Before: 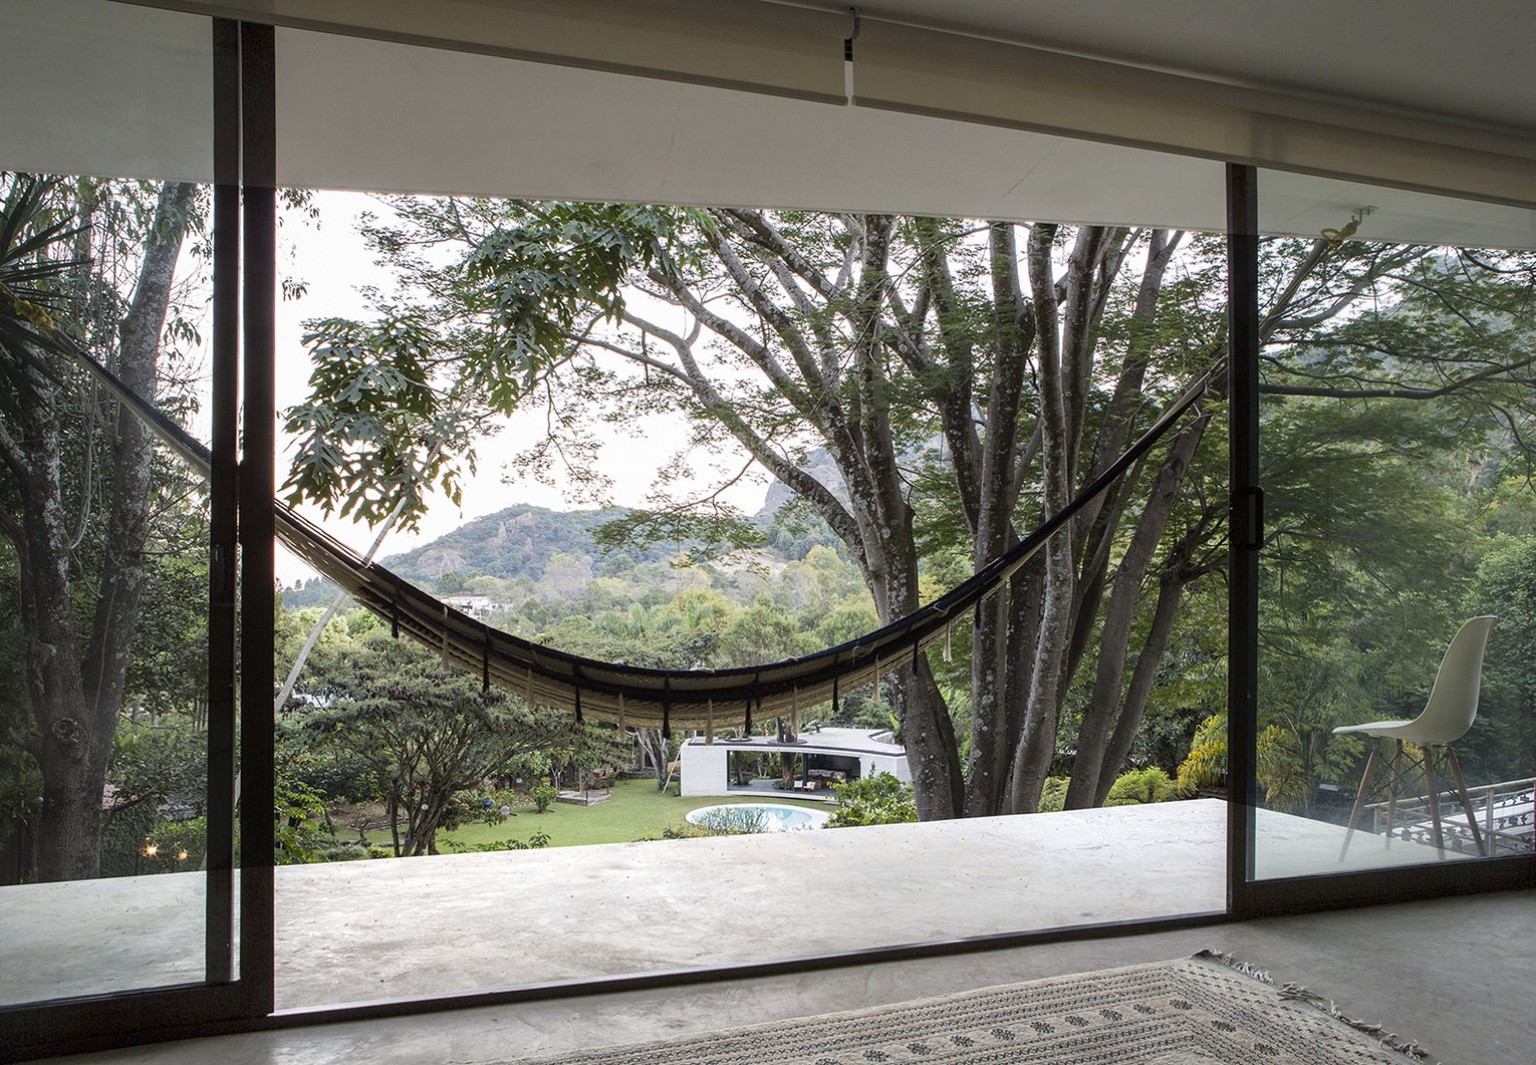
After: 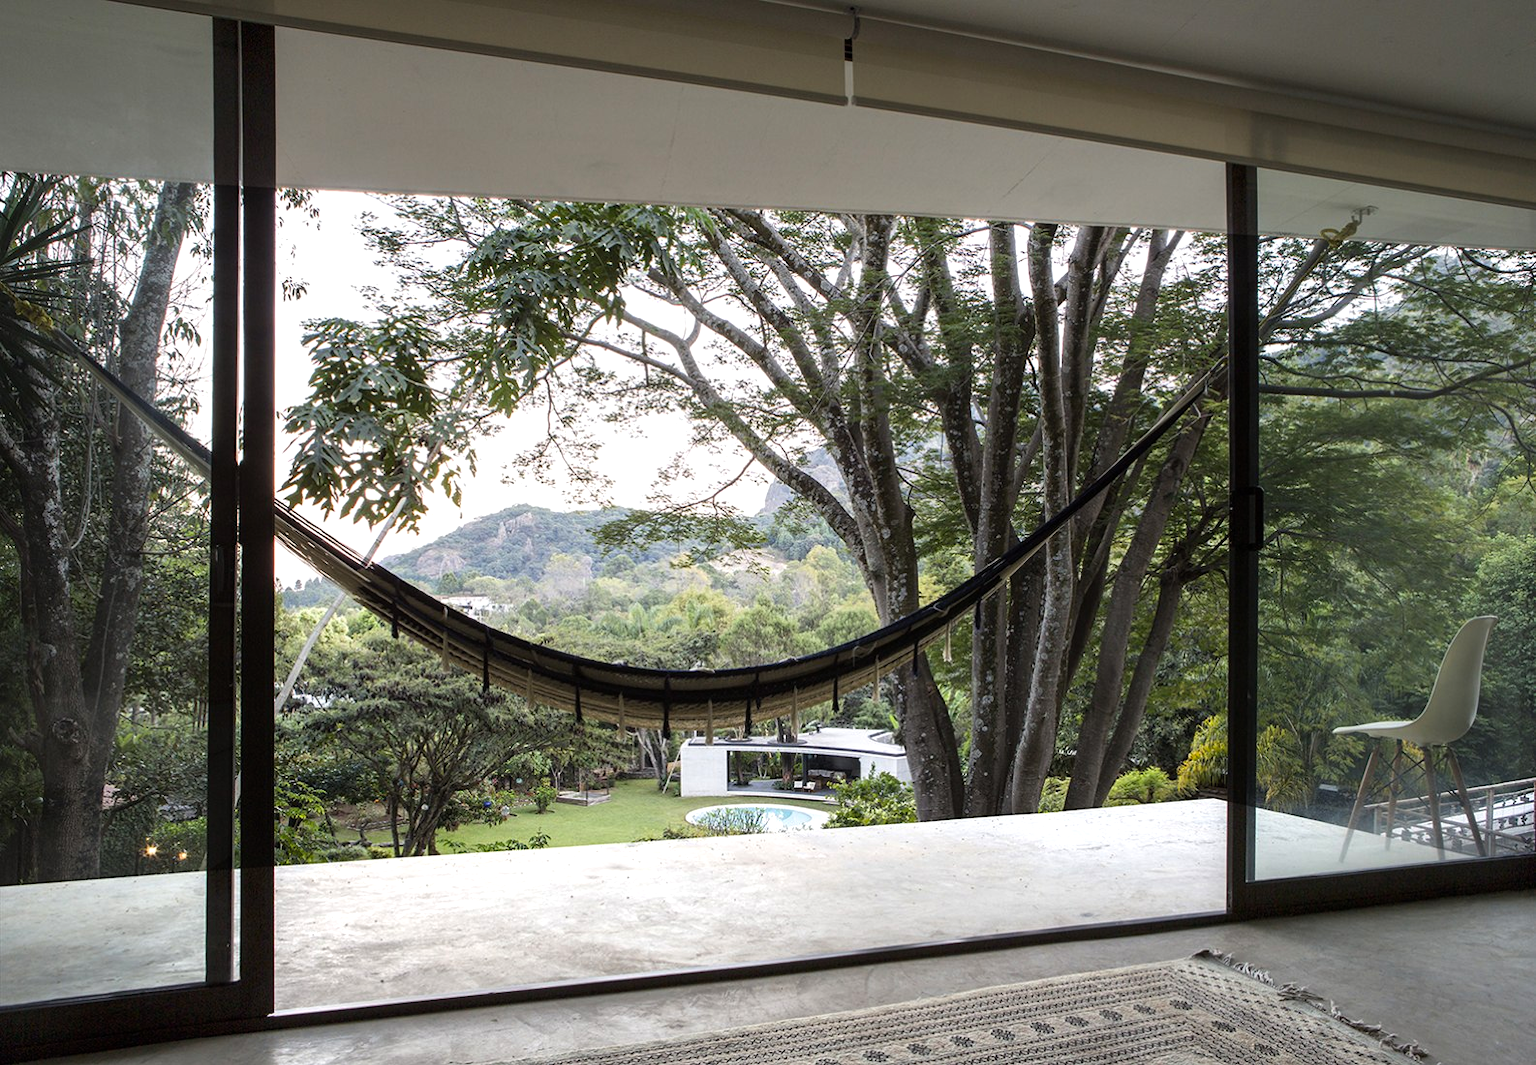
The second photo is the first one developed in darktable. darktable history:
white balance: emerald 1
color balance: contrast 10%
